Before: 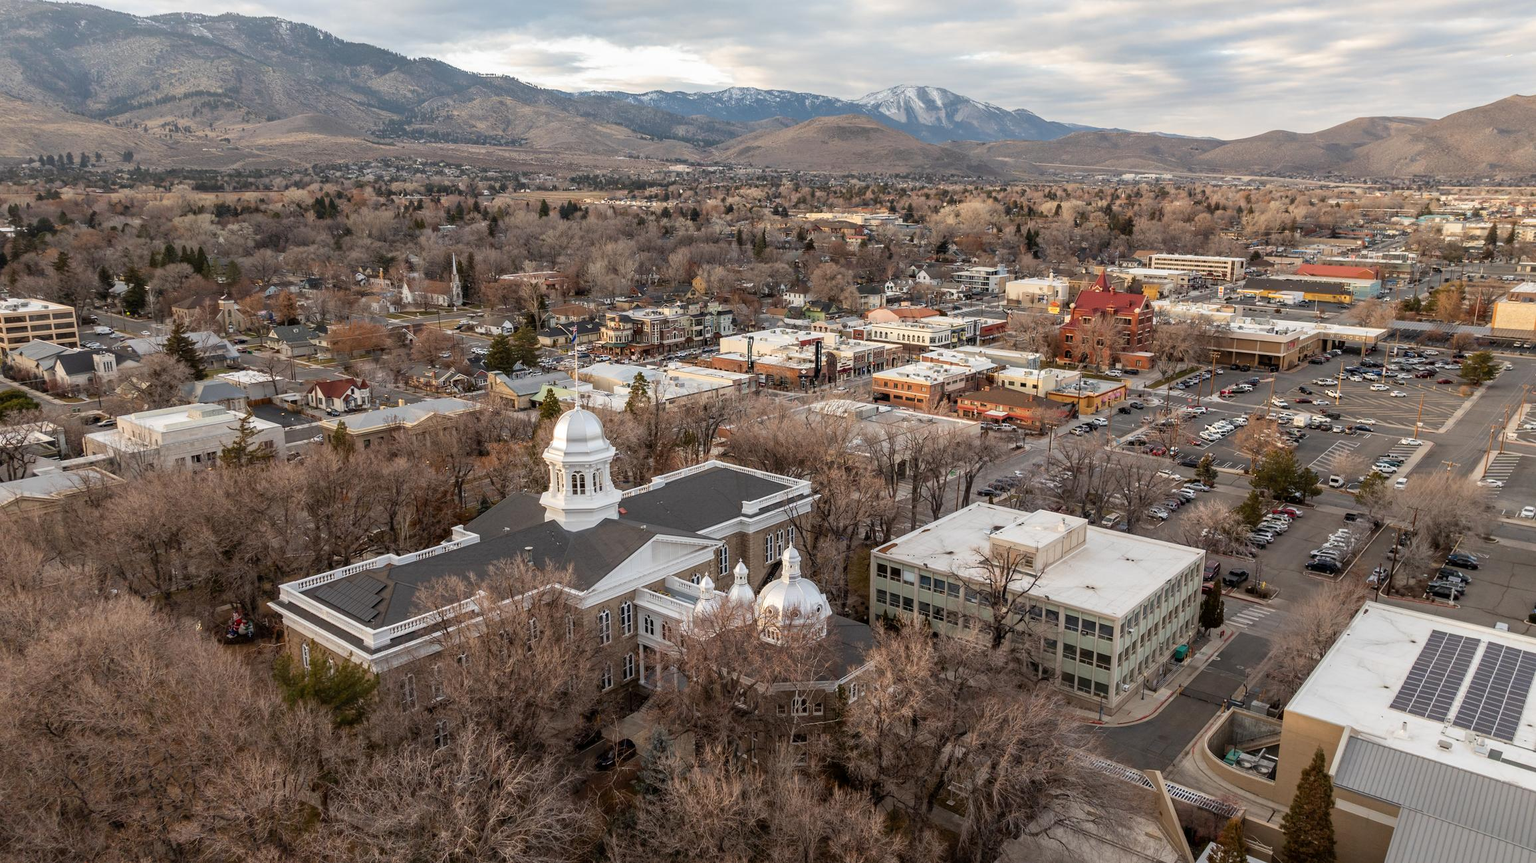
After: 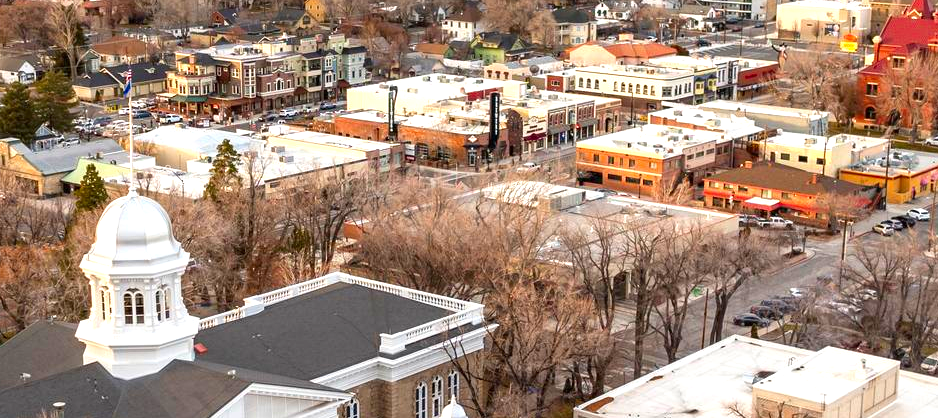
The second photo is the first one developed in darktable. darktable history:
exposure: exposure 0.768 EV, compensate highlight preservation false
crop: left 31.888%, top 32.366%, right 27.475%, bottom 35.38%
contrast brightness saturation: brightness -0.026, saturation 0.358
